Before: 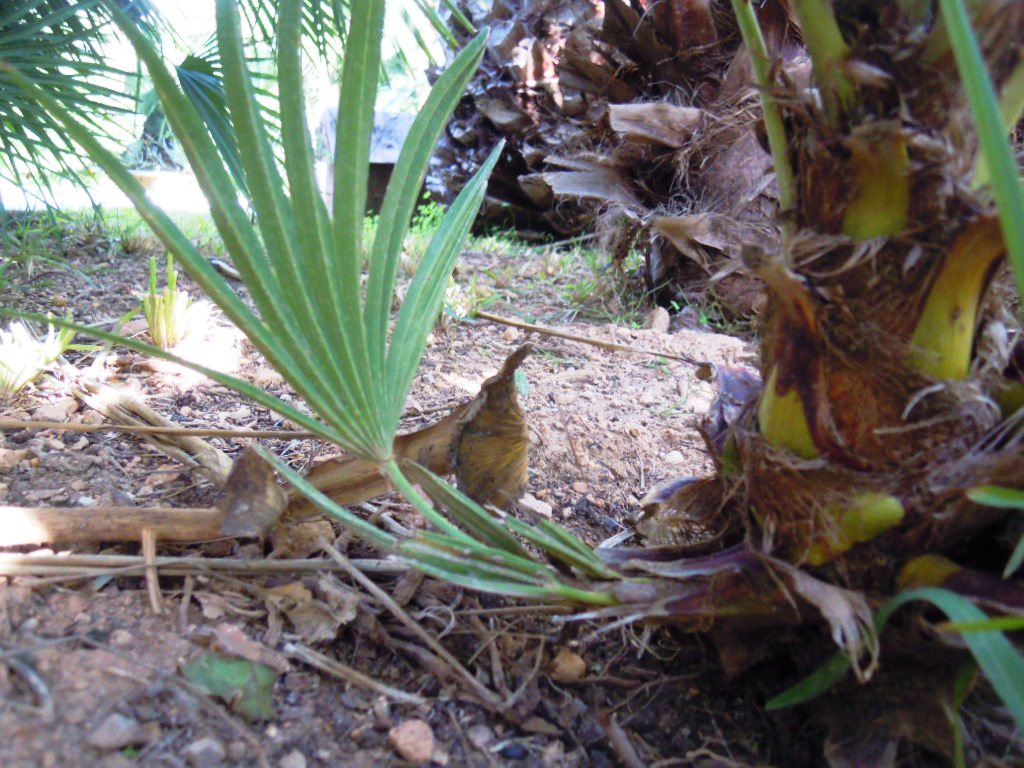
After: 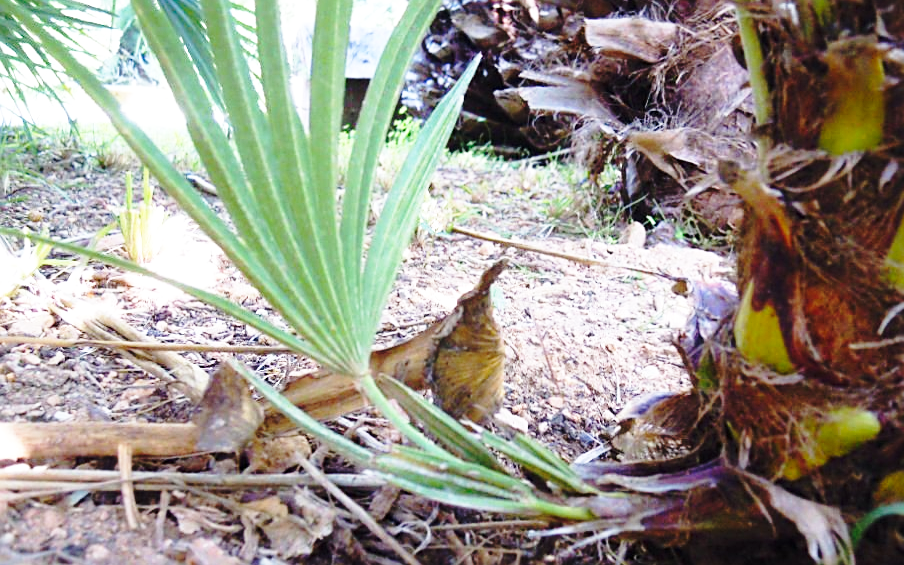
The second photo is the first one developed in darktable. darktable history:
base curve: curves: ch0 [(0, 0) (0.032, 0.037) (0.105, 0.228) (0.435, 0.76) (0.856, 0.983) (1, 1)], preserve colors none
crop and rotate: left 2.364%, top 11.083%, right 9.351%, bottom 15.243%
sharpen: on, module defaults
